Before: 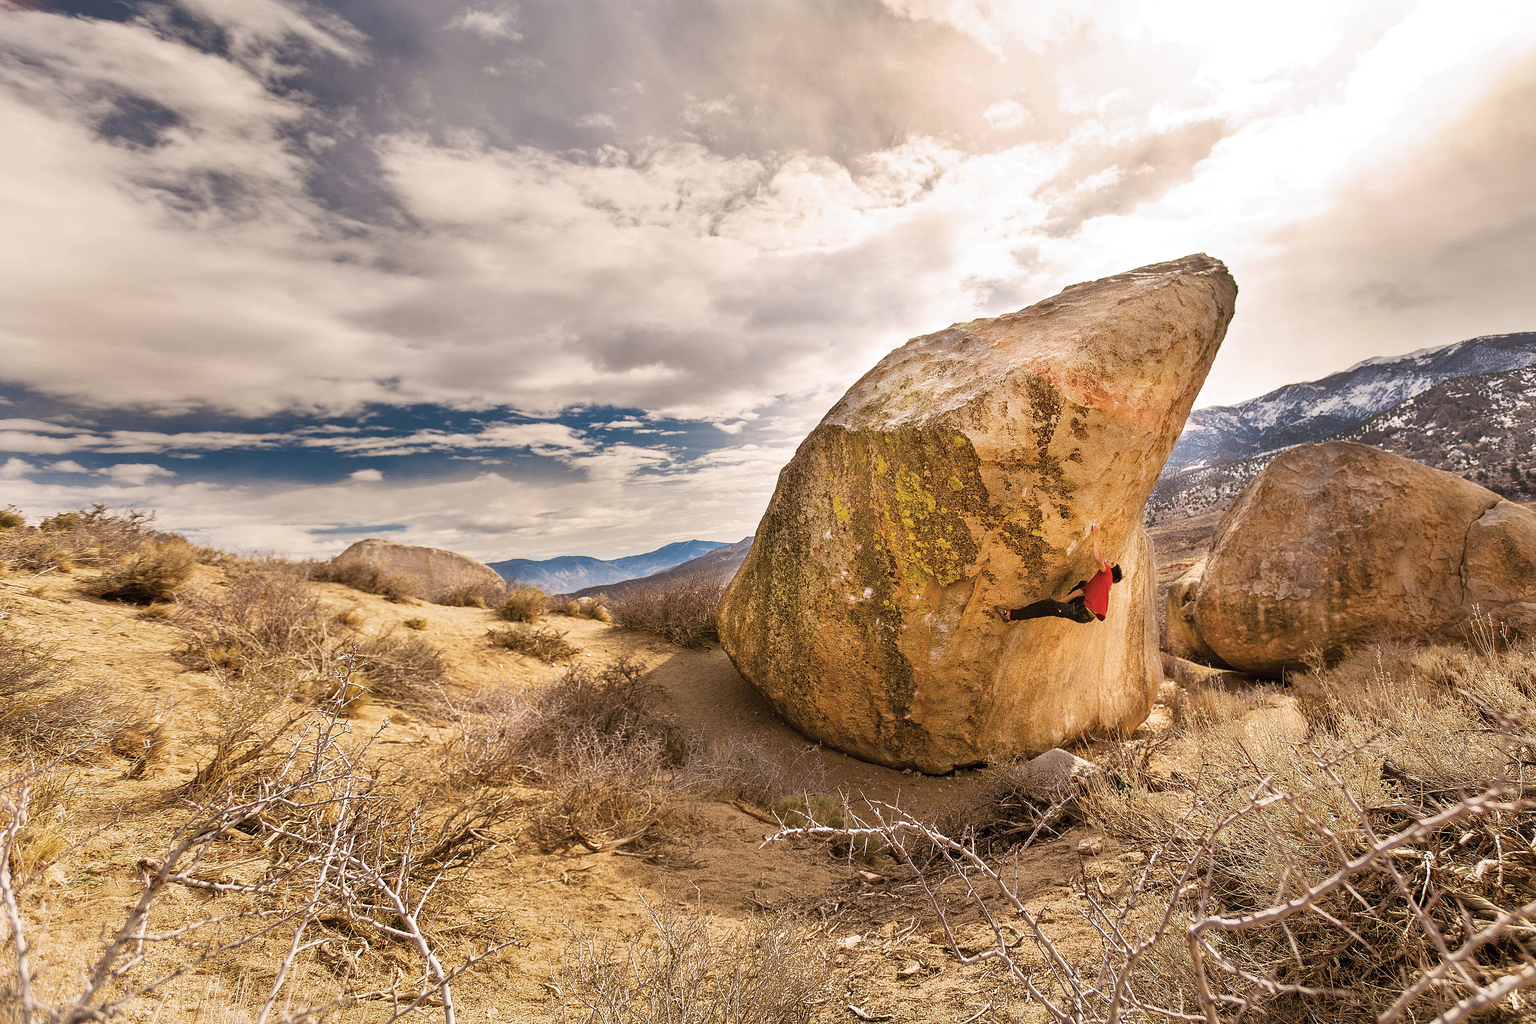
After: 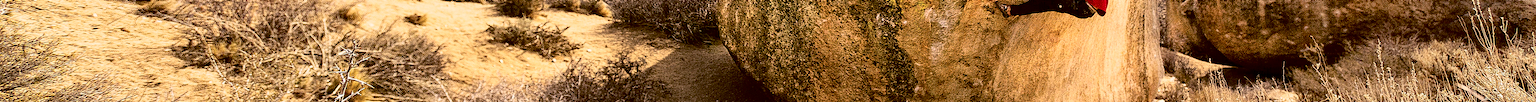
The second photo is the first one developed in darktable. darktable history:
crop and rotate: top 59.084%, bottom 30.916%
tone curve: curves: ch0 [(0, 0) (0.003, 0.001) (0.011, 0.004) (0.025, 0.009) (0.044, 0.016) (0.069, 0.025) (0.1, 0.036) (0.136, 0.059) (0.177, 0.103) (0.224, 0.175) (0.277, 0.274) (0.335, 0.395) (0.399, 0.52) (0.468, 0.635) (0.543, 0.733) (0.623, 0.817) (0.709, 0.888) (0.801, 0.93) (0.898, 0.964) (1, 1)], color space Lab, independent channels, preserve colors none
contrast brightness saturation: contrast 0.1, brightness -0.26, saturation 0.14
